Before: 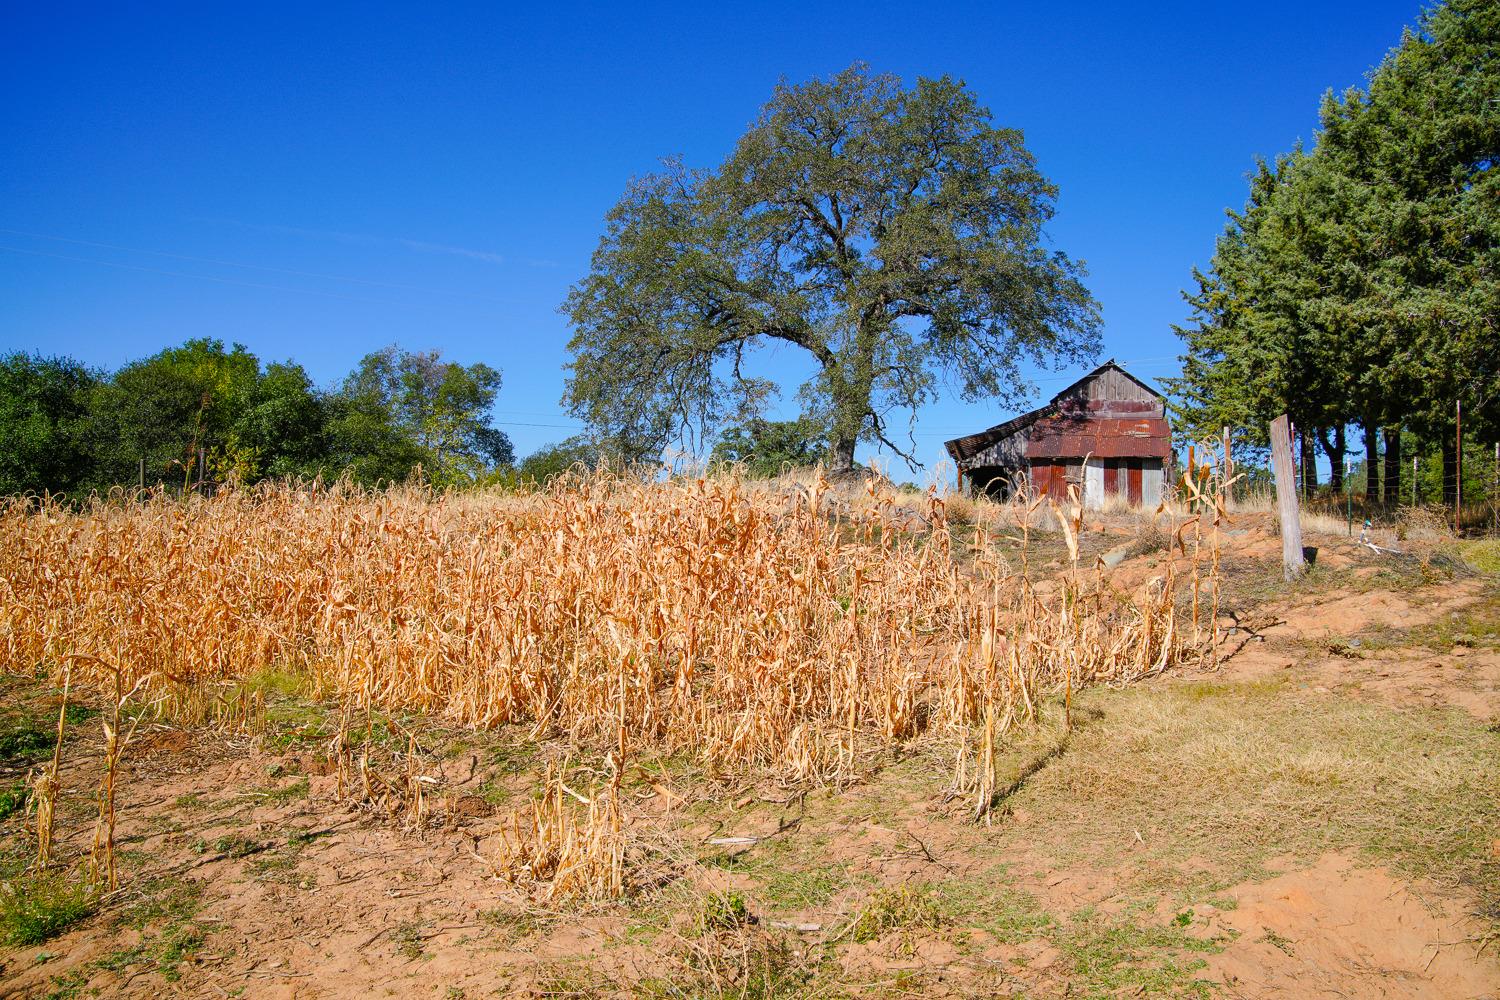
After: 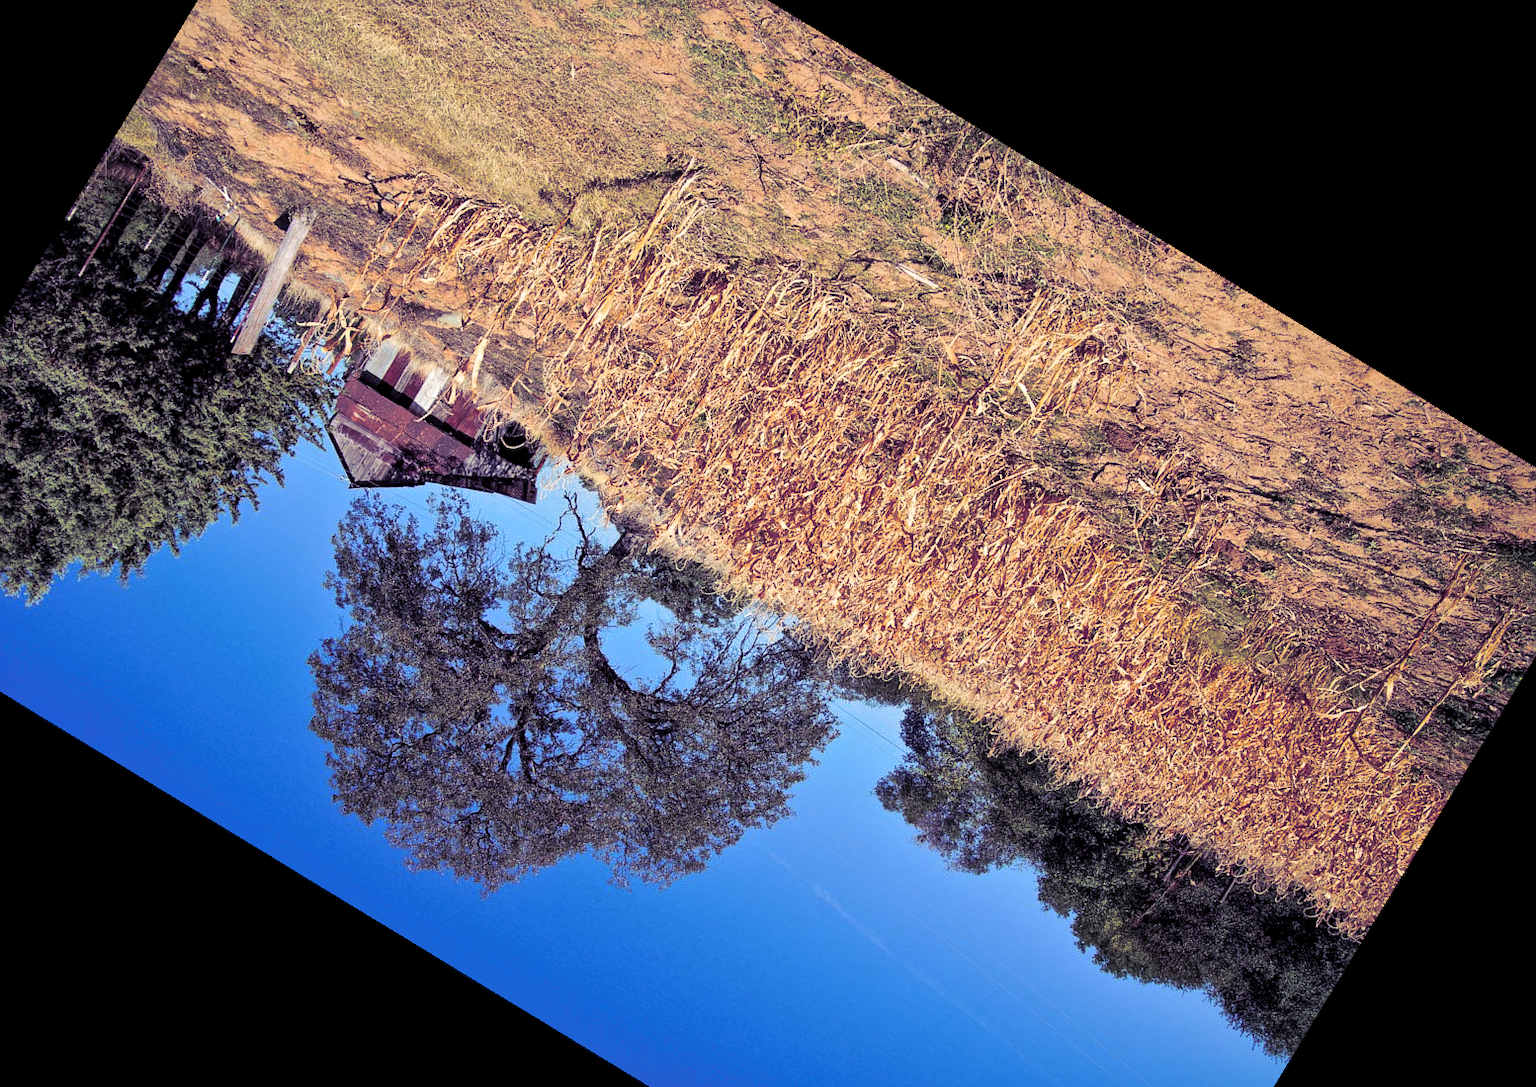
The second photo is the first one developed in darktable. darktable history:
split-toning: shadows › hue 255.6°, shadows › saturation 0.66, highlights › hue 43.2°, highlights › saturation 0.68, balance -50.1
local contrast: mode bilateral grid, contrast 20, coarseness 20, detail 150%, midtone range 0.2
crop and rotate: angle 148.68°, left 9.111%, top 15.603%, right 4.588%, bottom 17.041%
